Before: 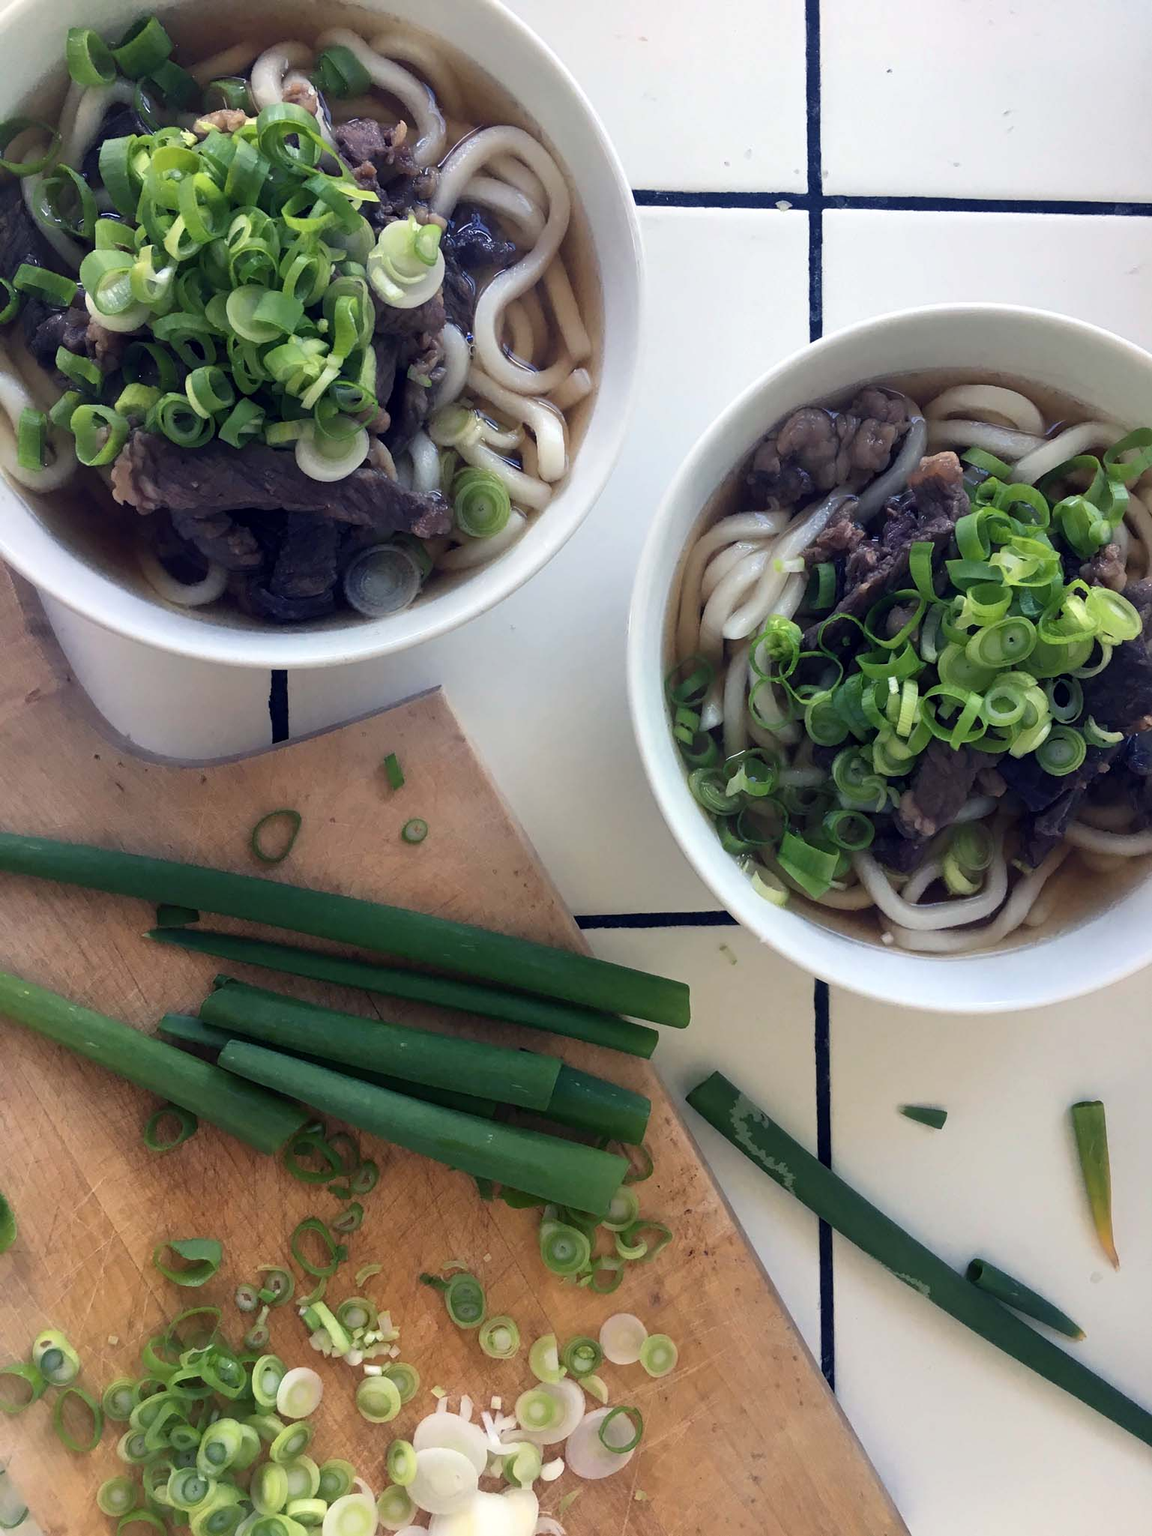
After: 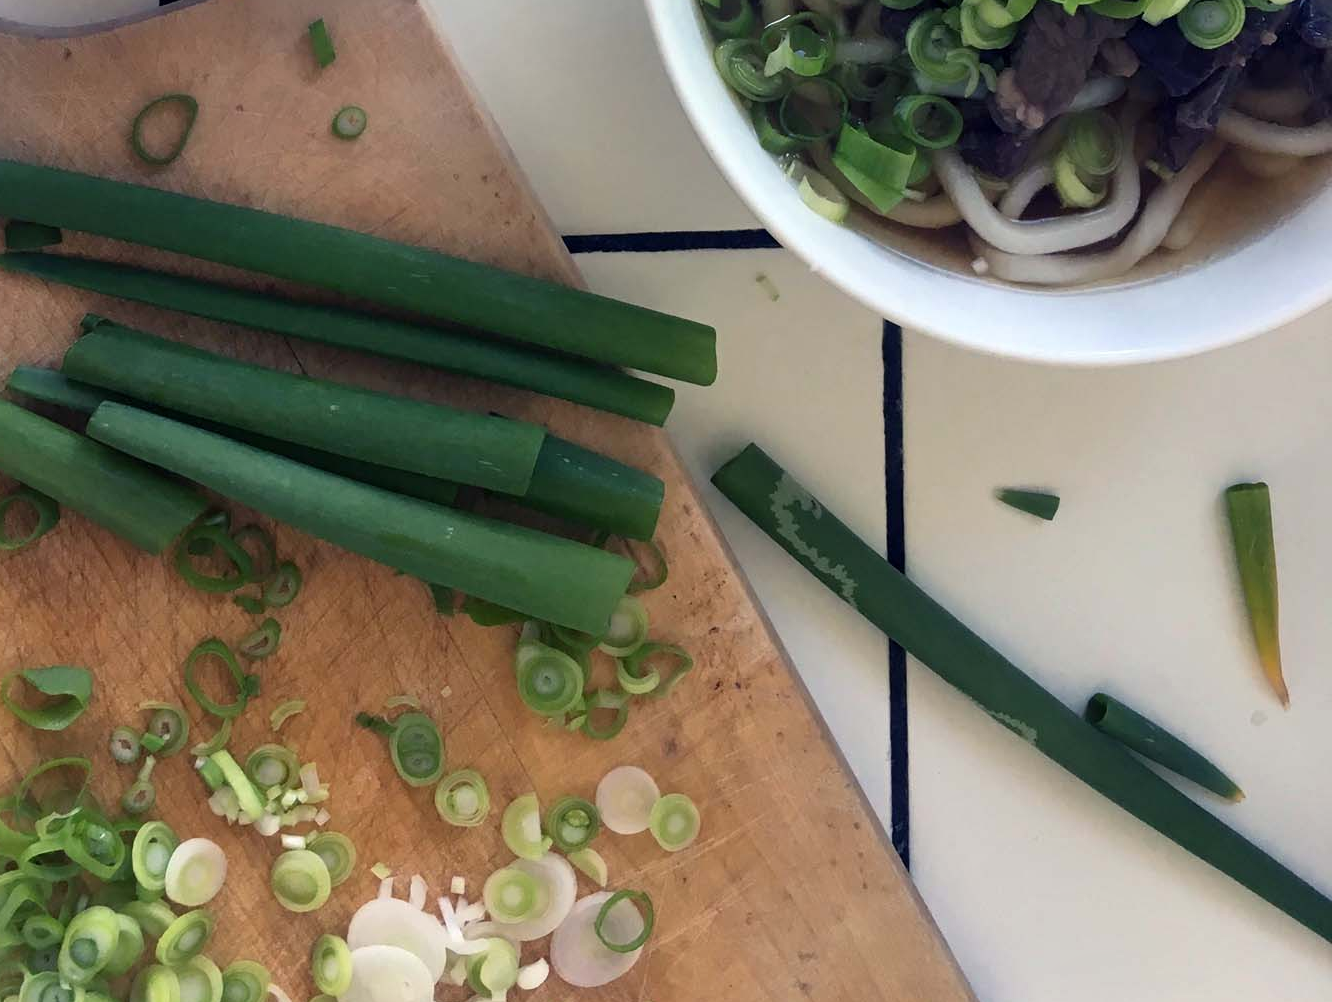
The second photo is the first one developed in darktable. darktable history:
shadows and highlights: shadows 29.61, highlights -30.47, low approximation 0.01, soften with gaussian
crop and rotate: left 13.306%, top 48.129%, bottom 2.928%
